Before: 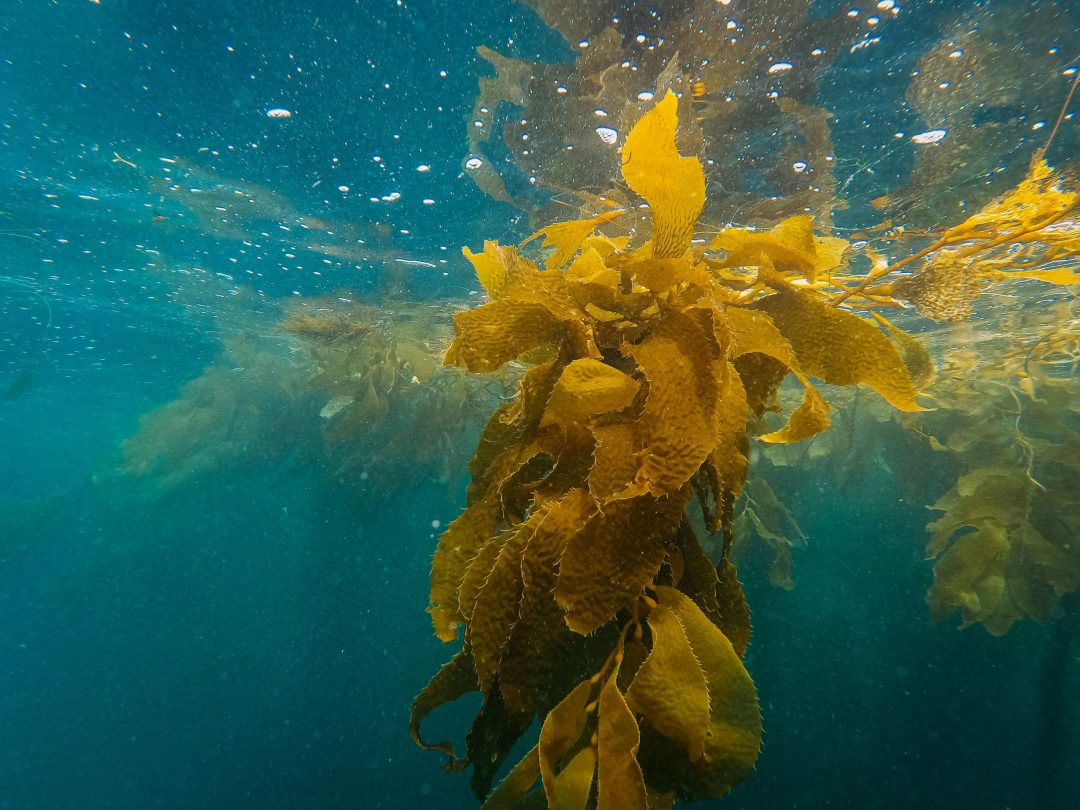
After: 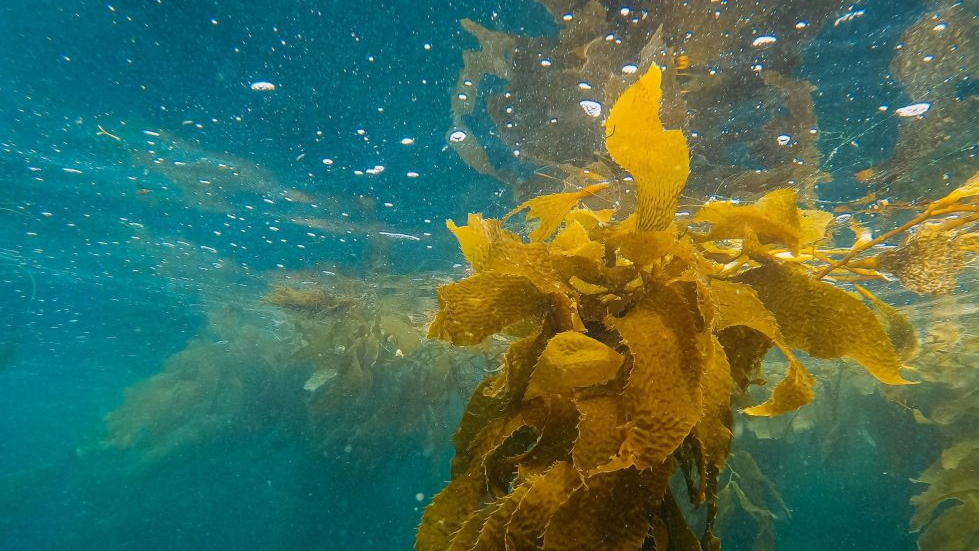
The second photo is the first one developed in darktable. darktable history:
crop: left 1.514%, top 3.406%, right 7.78%, bottom 28.509%
exposure: compensate highlight preservation false
